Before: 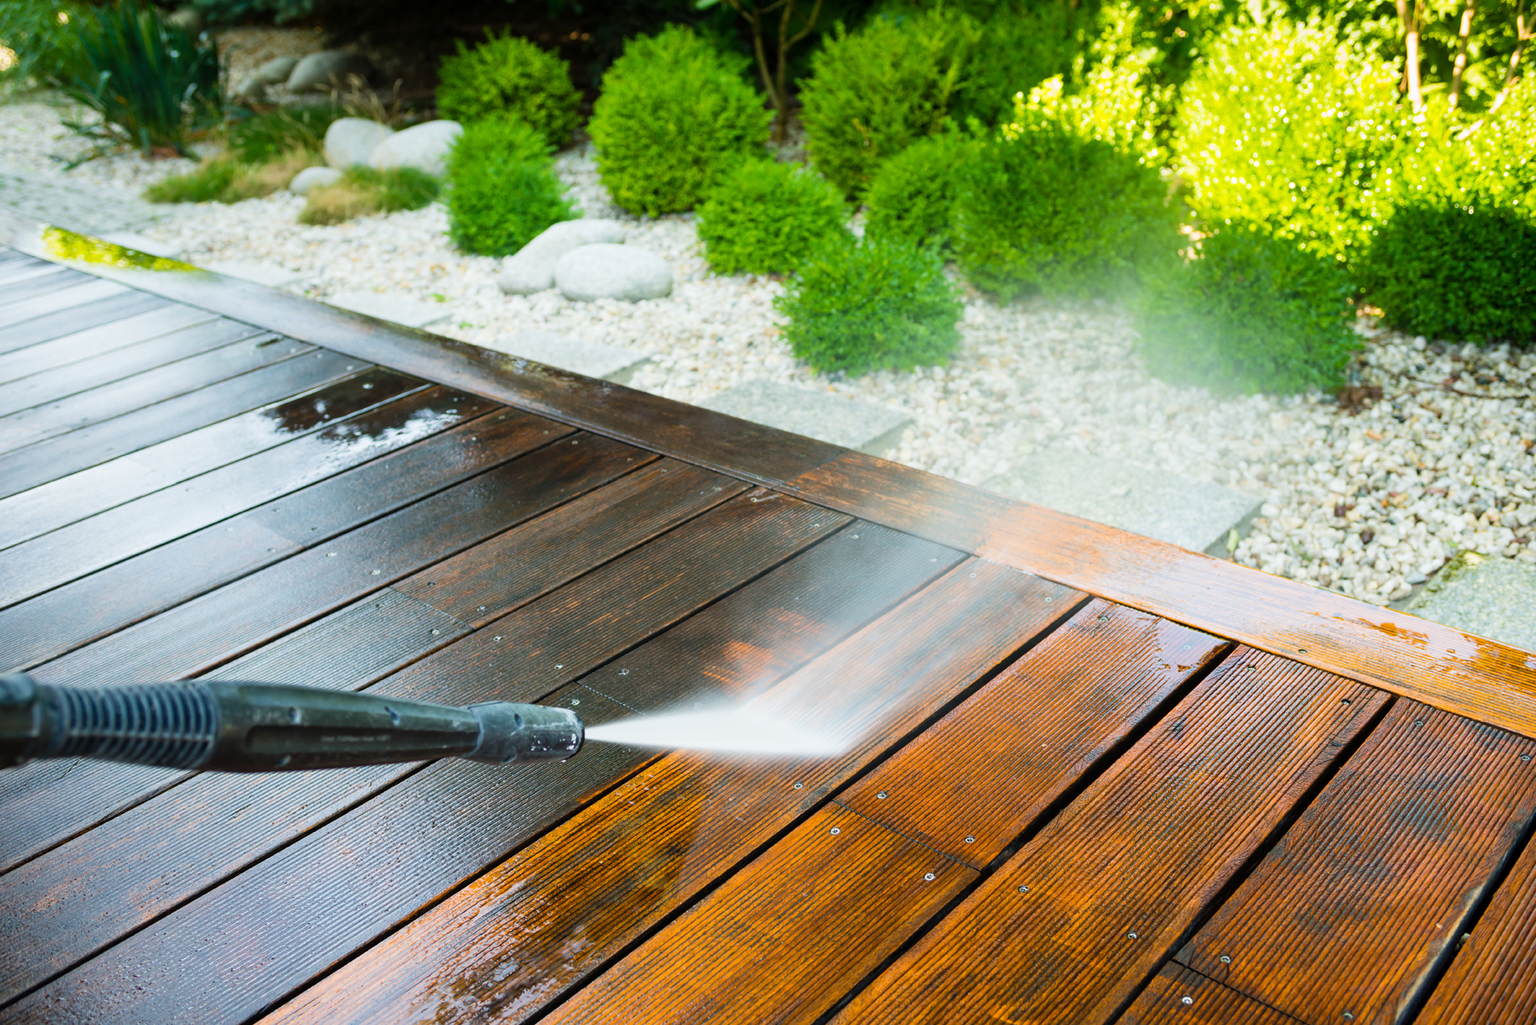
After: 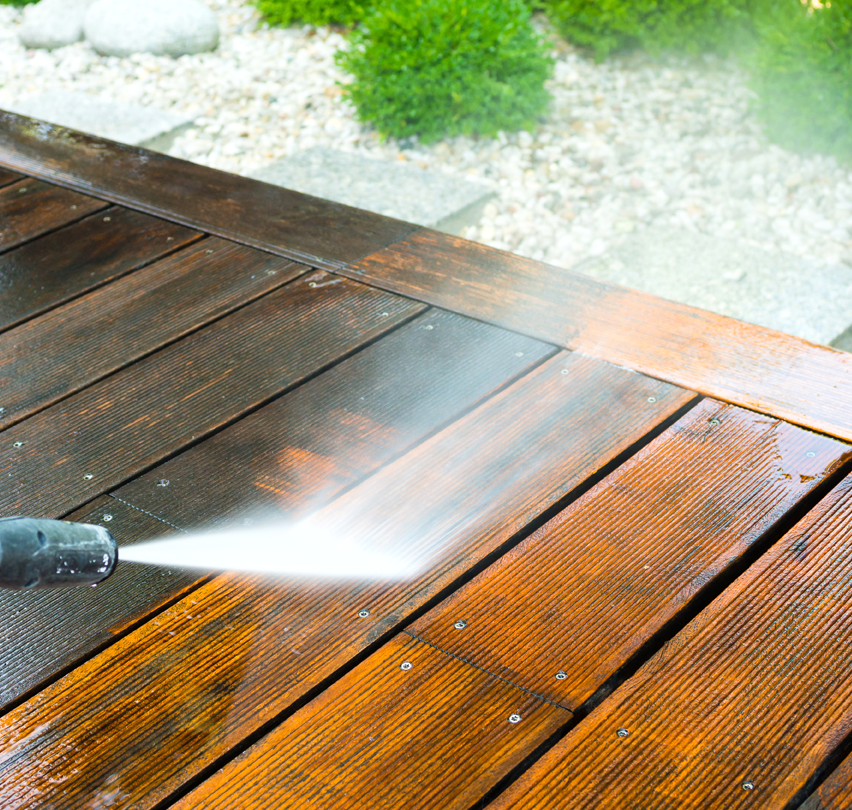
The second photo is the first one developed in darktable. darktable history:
exposure: exposure 0.217 EV, compensate highlight preservation false
crop: left 31.379%, top 24.658%, right 20.326%, bottom 6.628%
